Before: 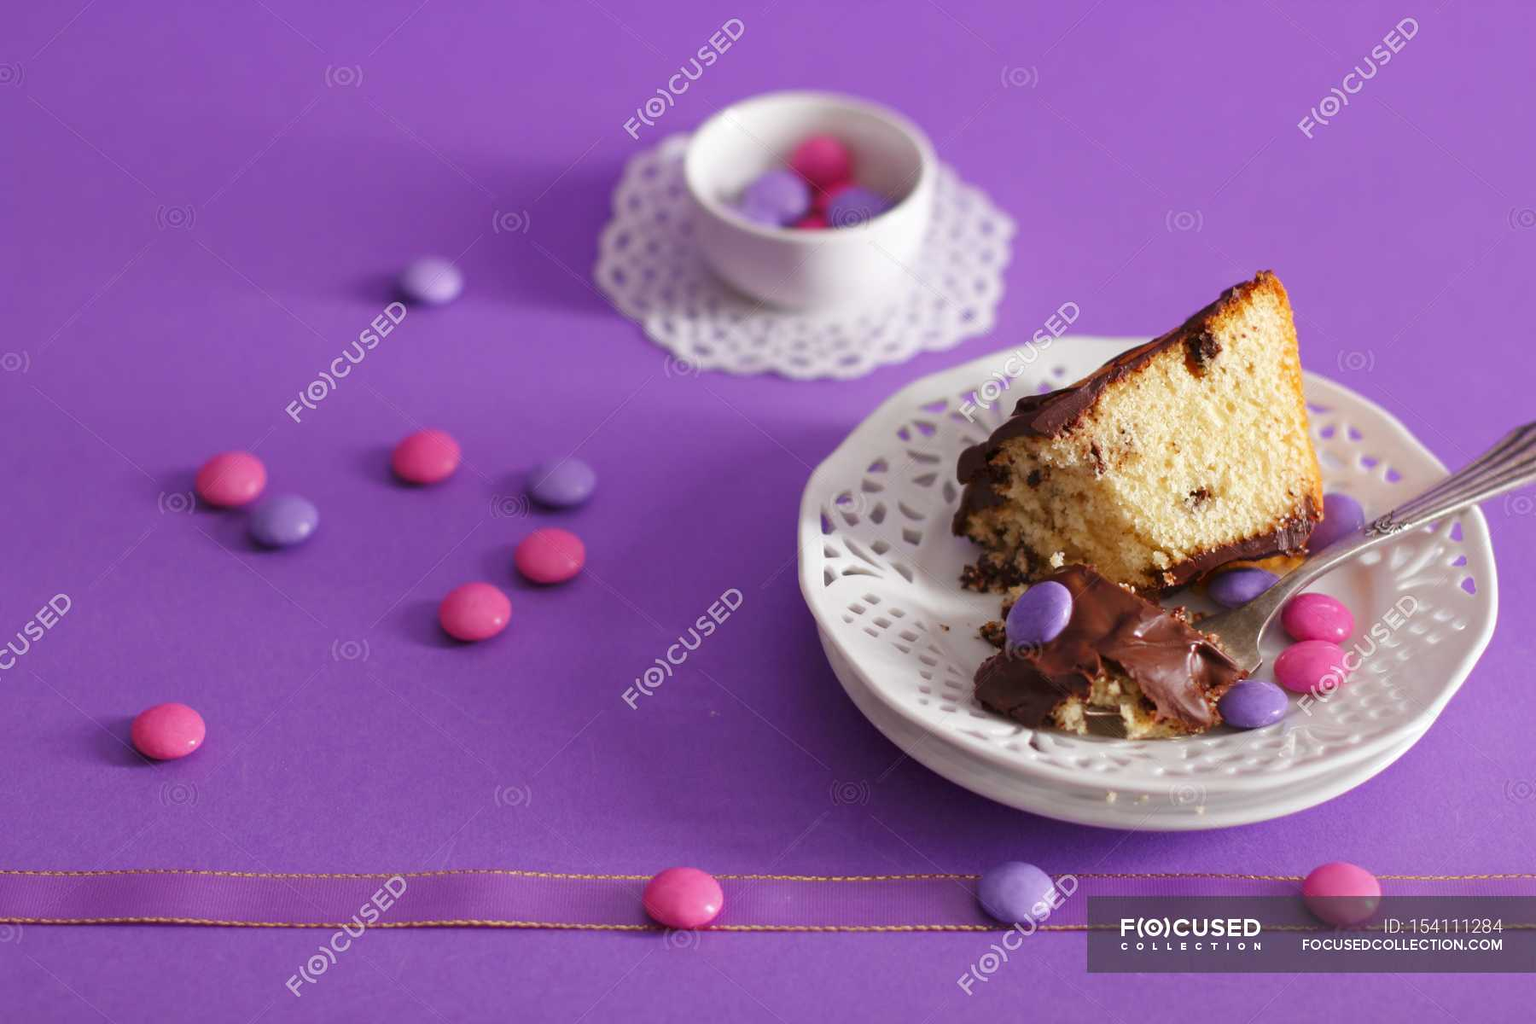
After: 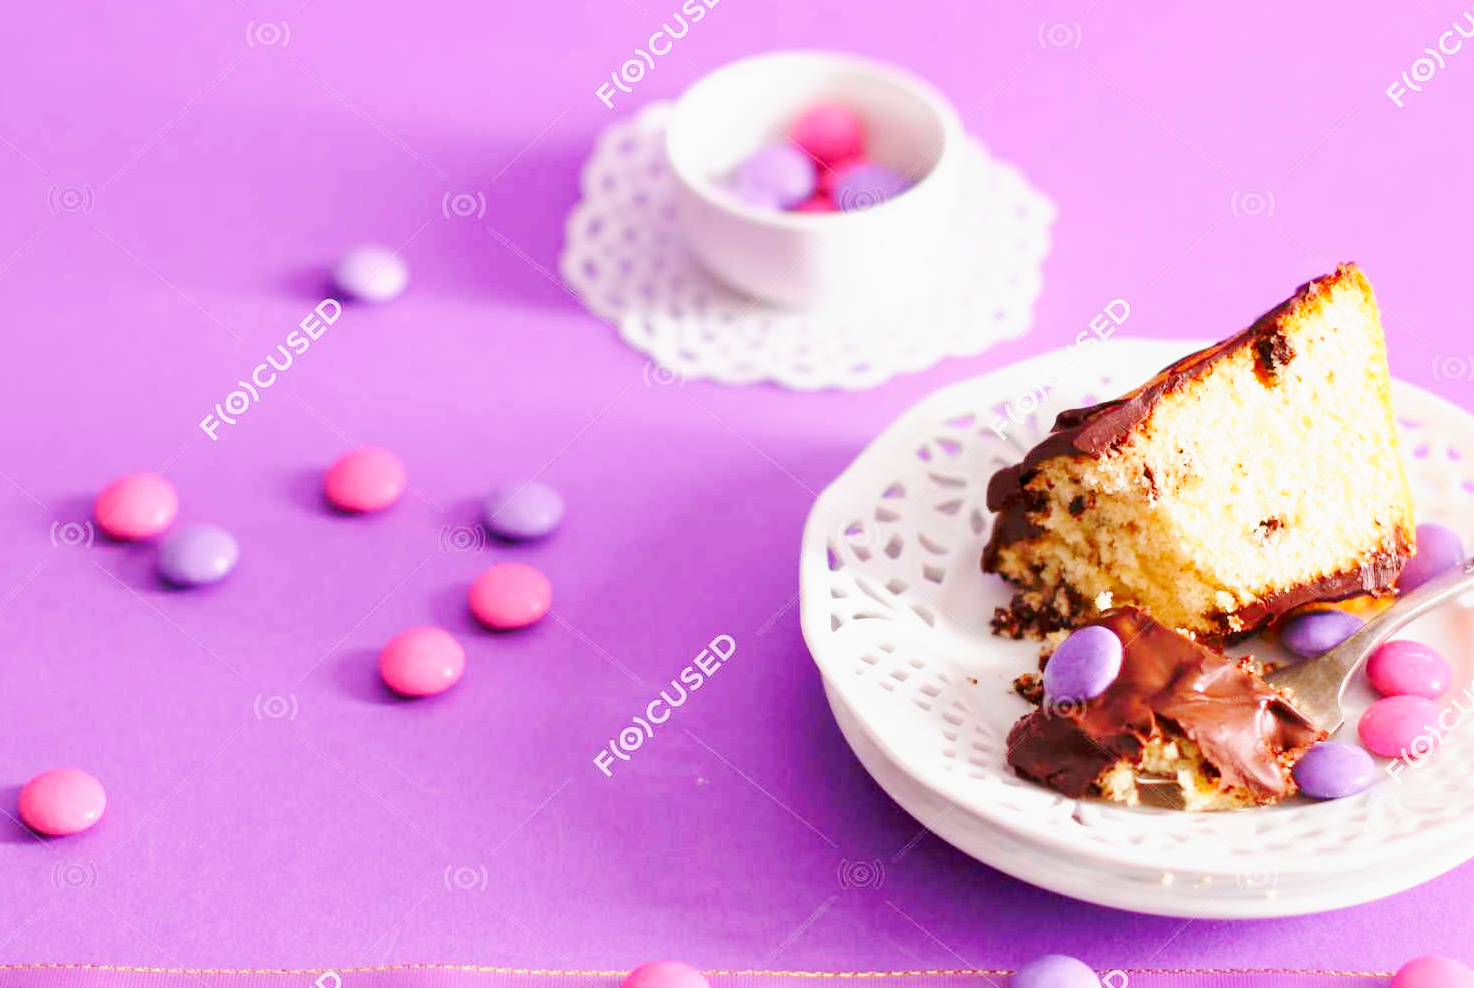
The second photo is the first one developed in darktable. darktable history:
exposure: black level correction 0.001, exposure 0.499 EV, compensate highlight preservation false
base curve: curves: ch0 [(0, 0) (0.025, 0.046) (0.112, 0.277) (0.467, 0.74) (0.814, 0.929) (1, 0.942)], exposure shift 0.01, preserve colors none
crop and rotate: left 7.514%, top 4.587%, right 10.568%, bottom 13.054%
tone equalizer: edges refinement/feathering 500, mask exposure compensation -1.57 EV, preserve details no
